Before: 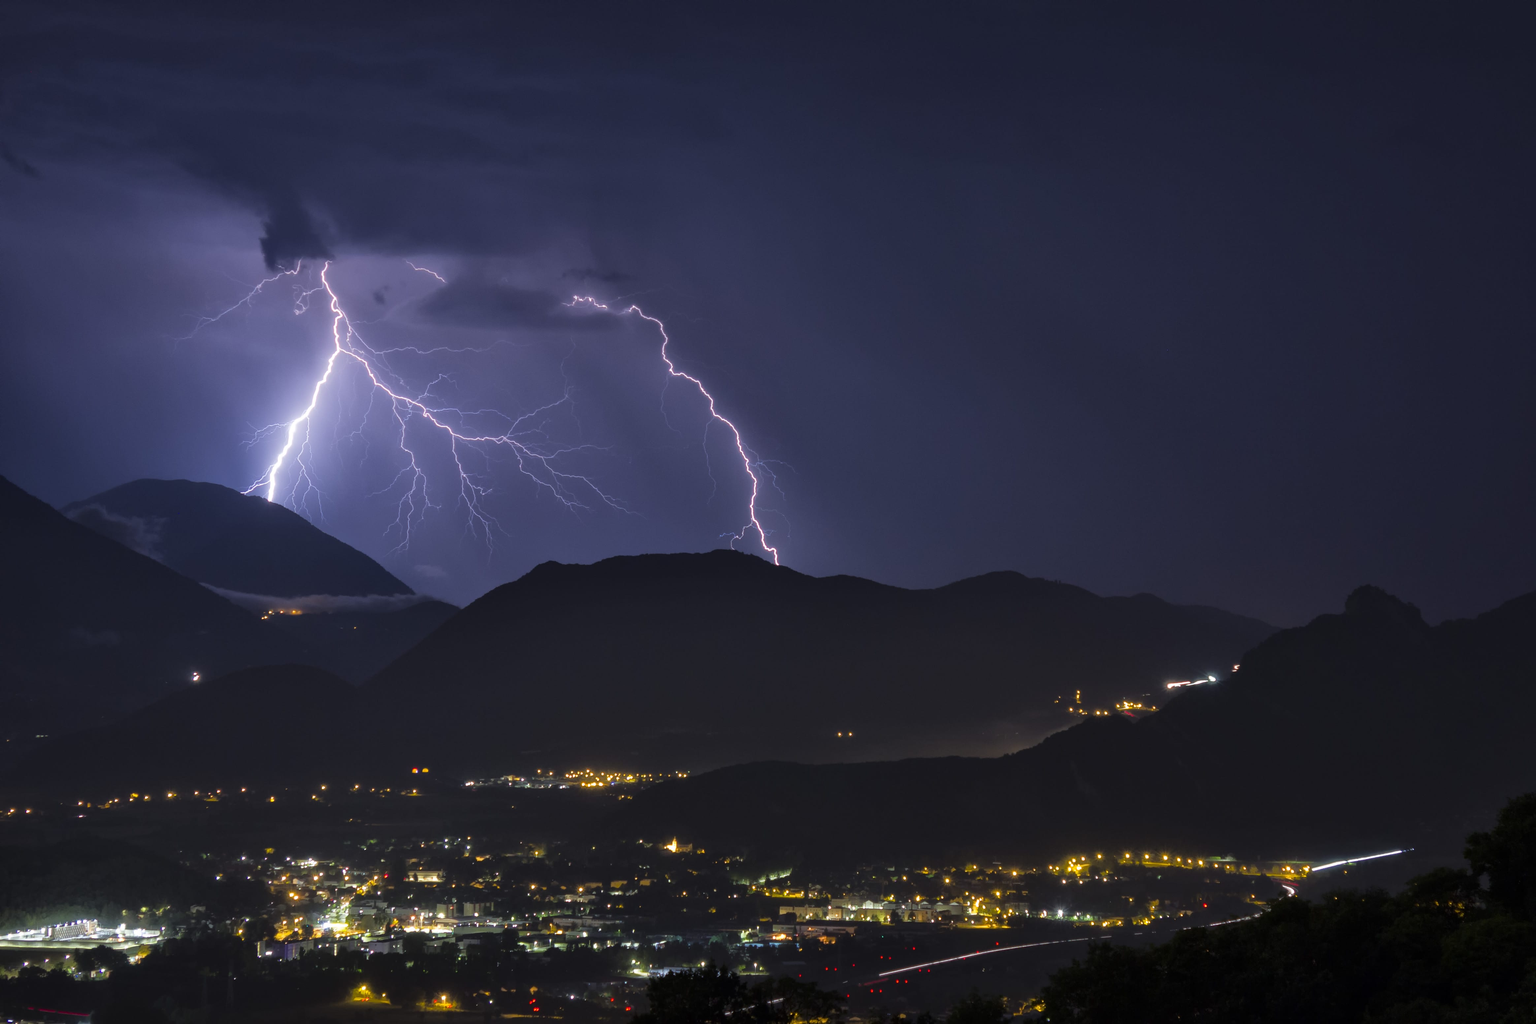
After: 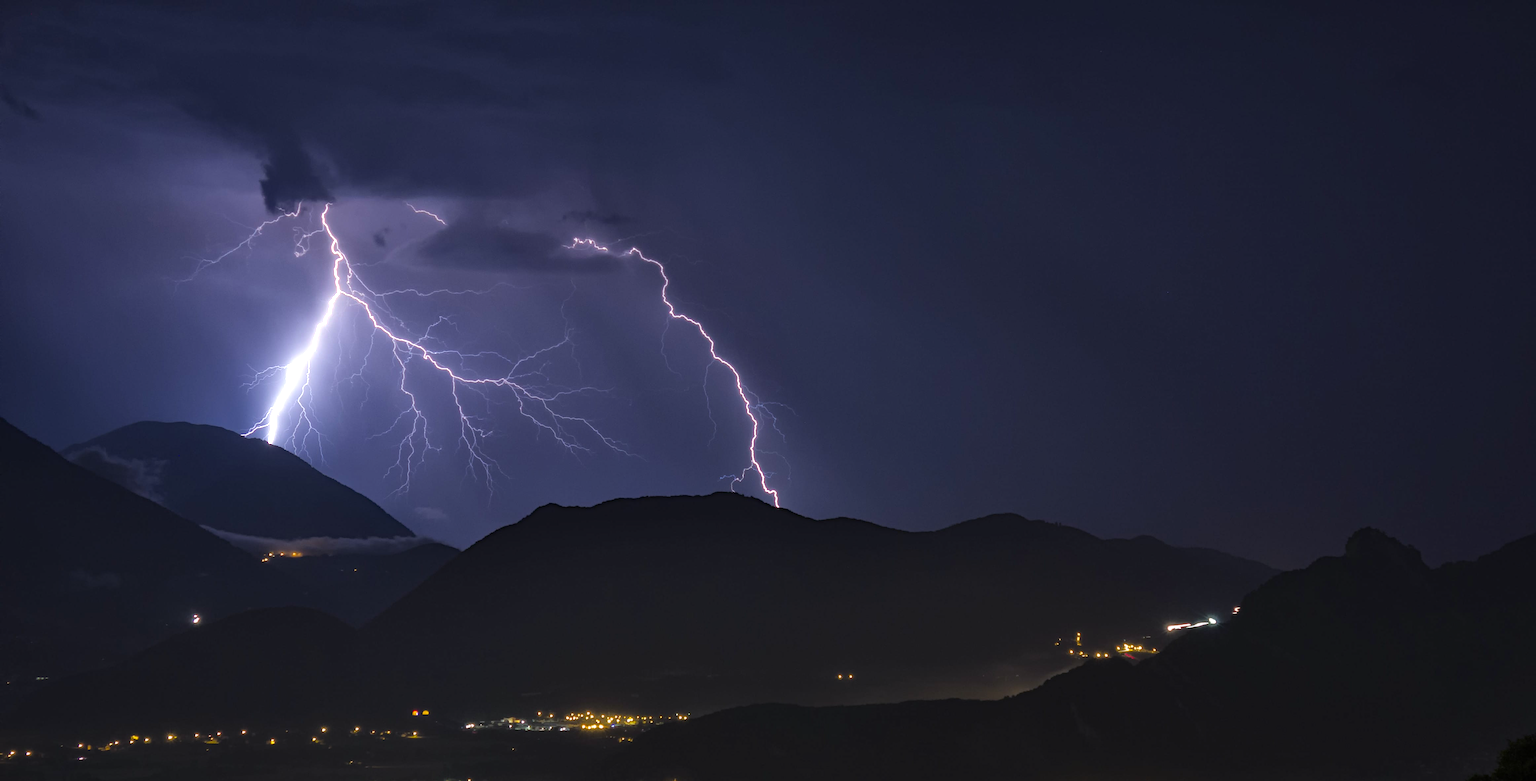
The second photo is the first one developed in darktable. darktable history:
haze removal: strength 0.28, distance 0.256, compatibility mode true, adaptive false
crop: top 5.701%, bottom 17.971%
